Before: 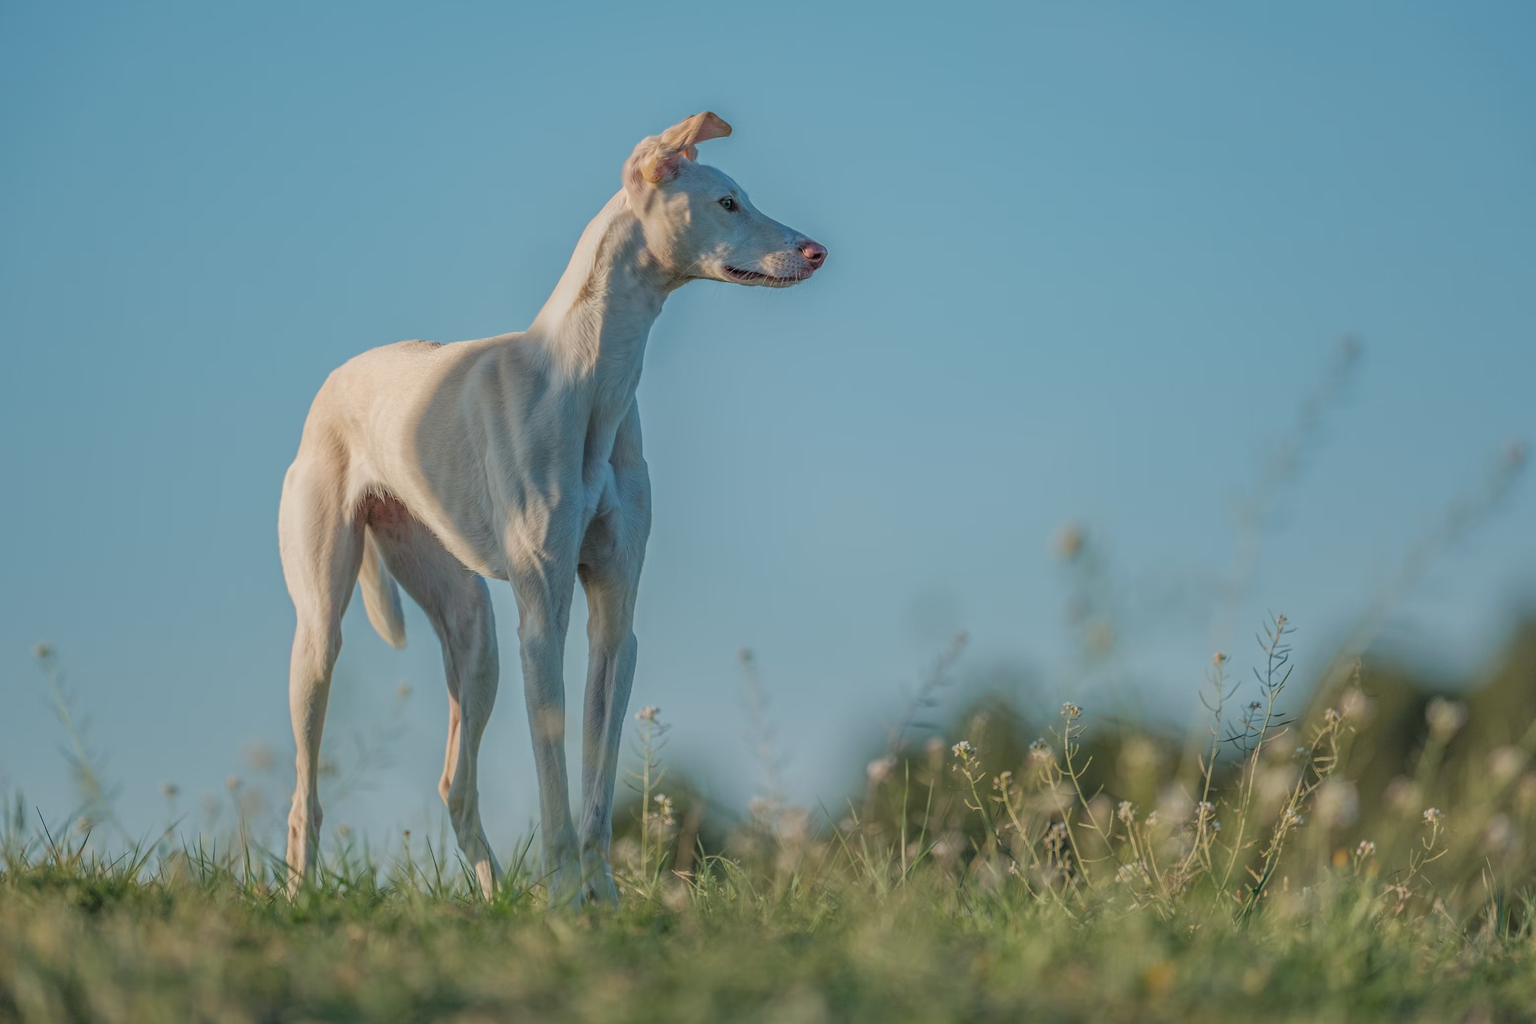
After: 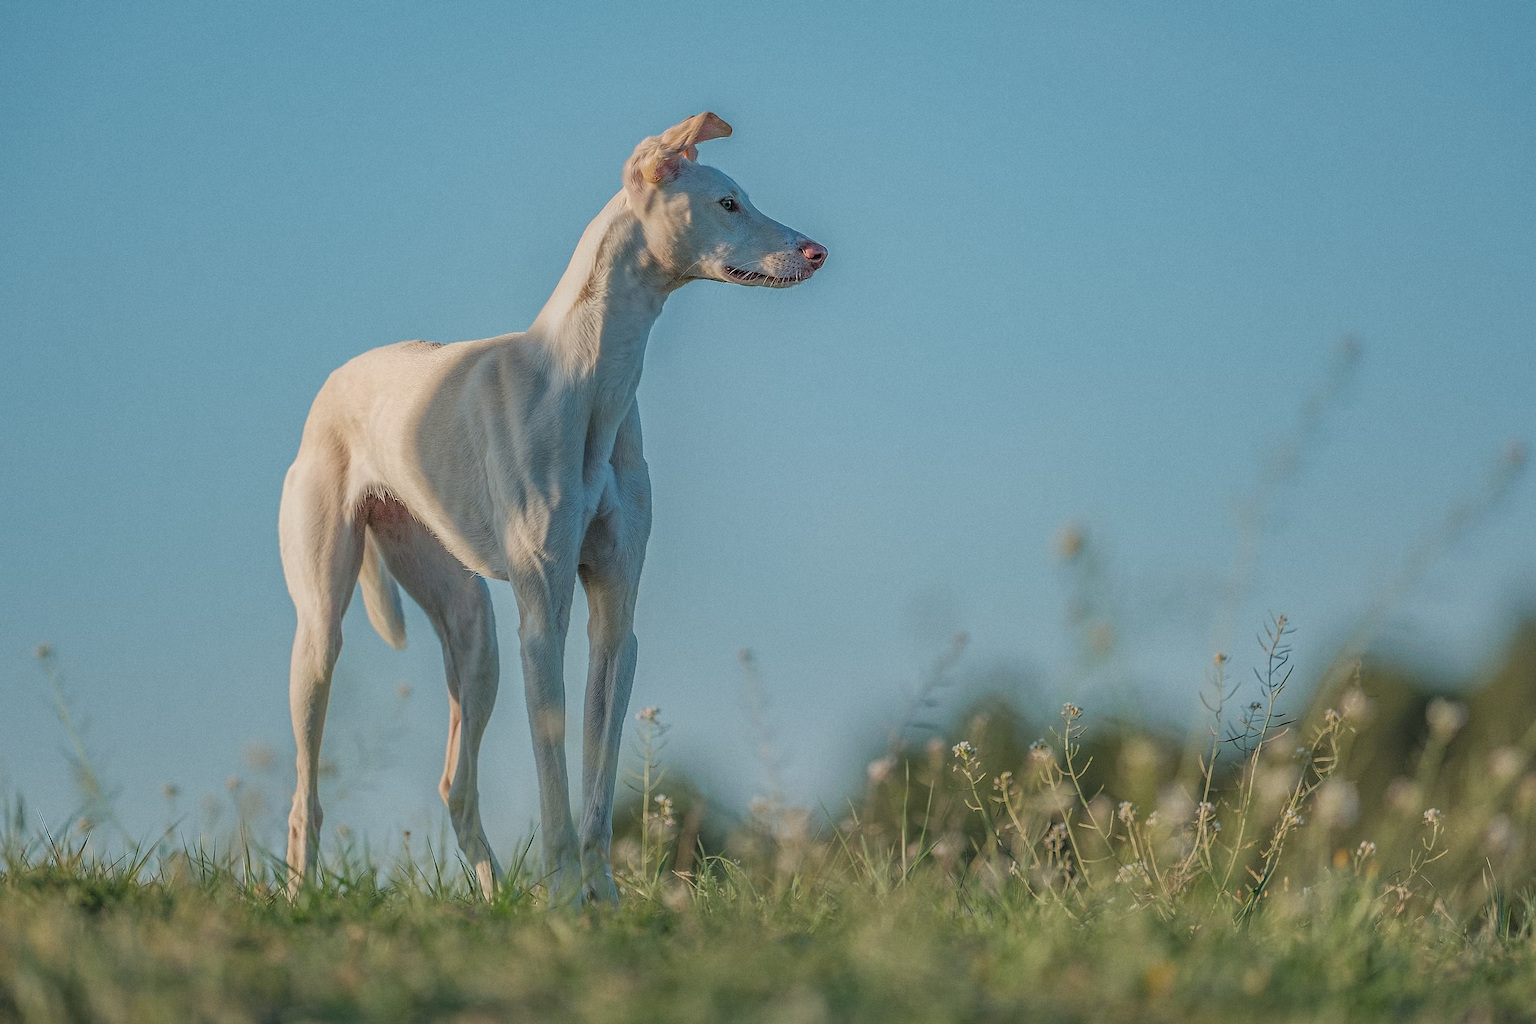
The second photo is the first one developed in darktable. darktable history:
sharpen: amount 2
grain: coarseness 0.09 ISO
